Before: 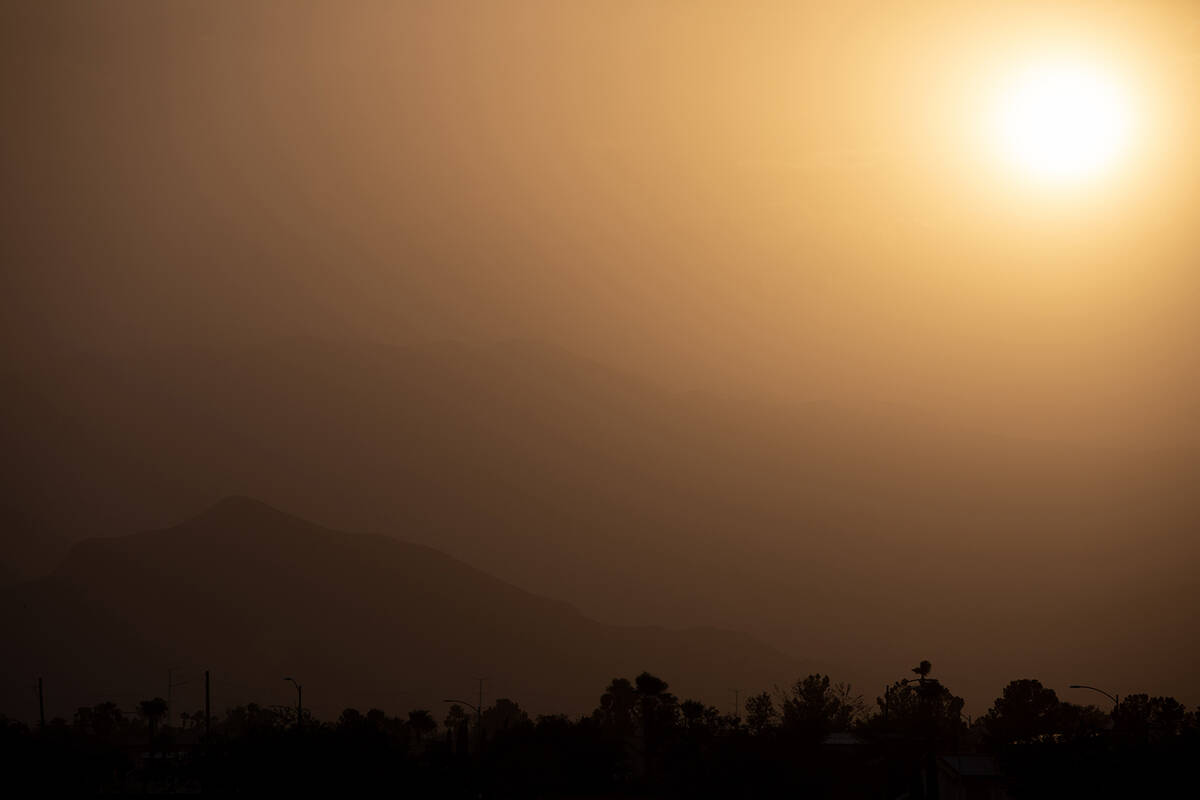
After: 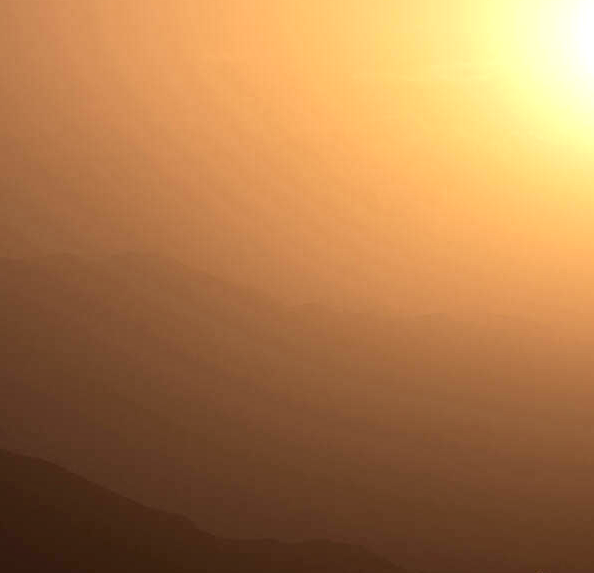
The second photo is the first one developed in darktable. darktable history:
crop: left 32.116%, top 10.925%, right 18.364%, bottom 17.386%
local contrast: detail 142%
exposure: black level correction 0.001, exposure 0.498 EV, compensate exposure bias true, compensate highlight preservation false
